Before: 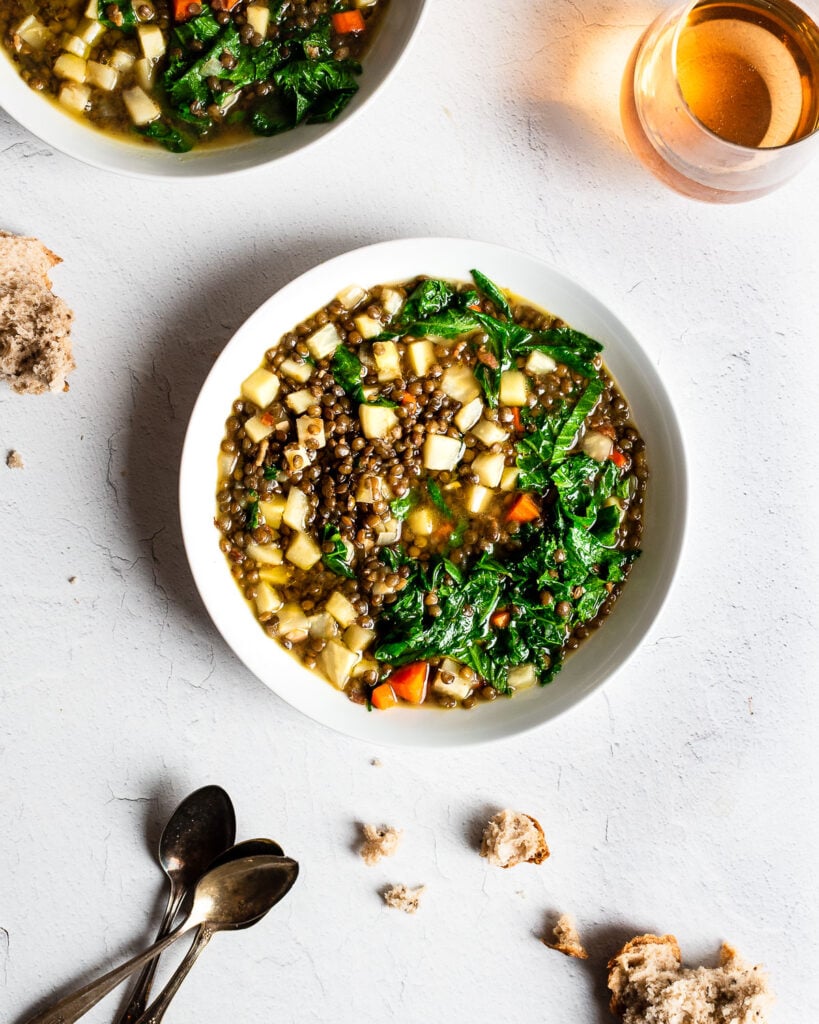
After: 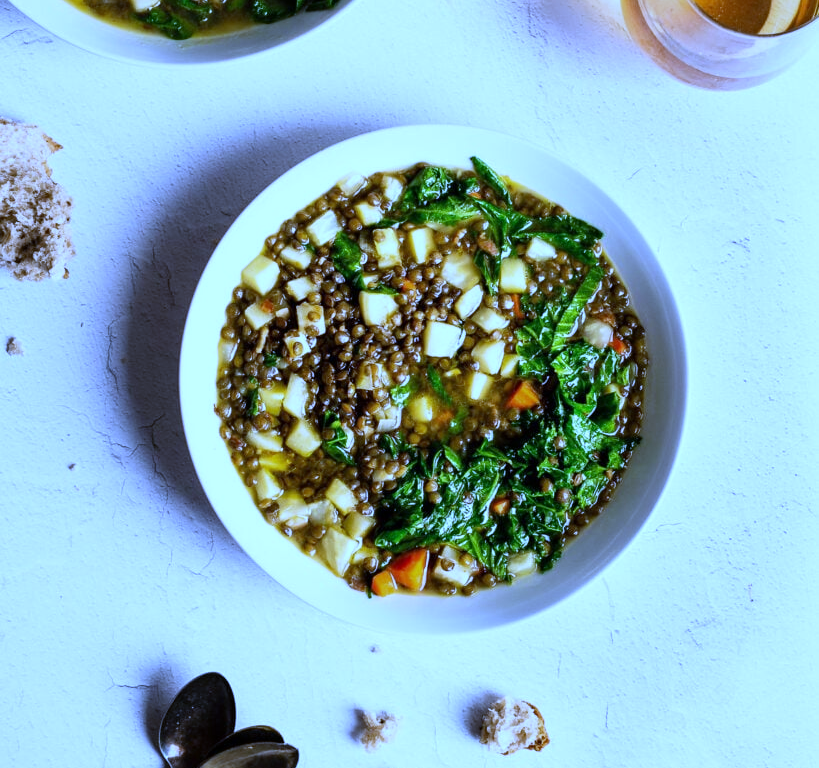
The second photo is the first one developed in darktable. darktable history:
white balance: red 0.766, blue 1.537
crop: top 11.038%, bottom 13.962%
